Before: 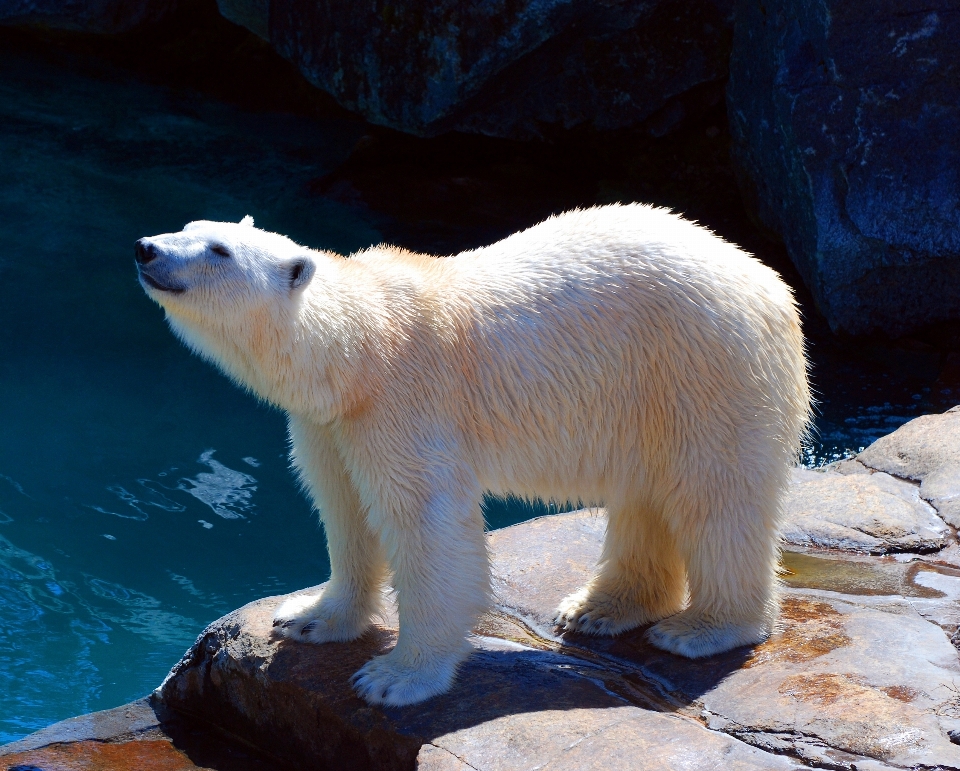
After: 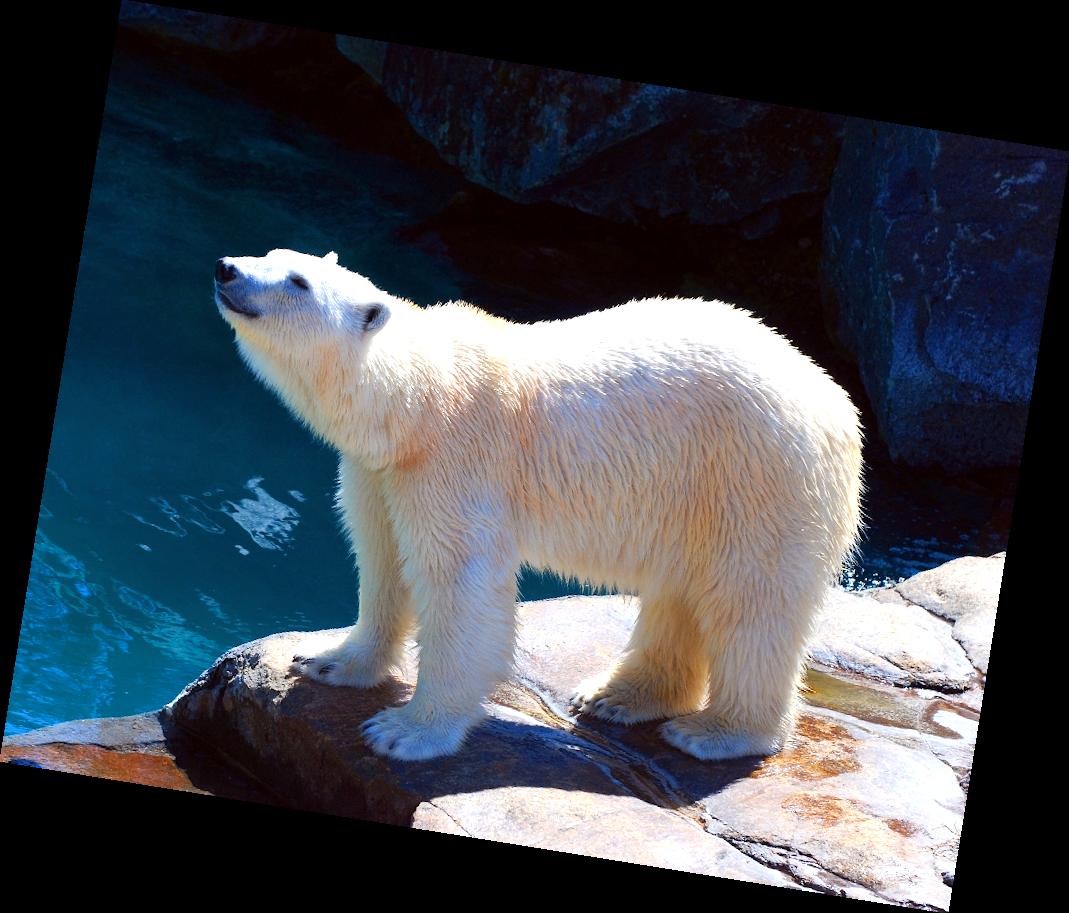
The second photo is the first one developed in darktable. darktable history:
rotate and perspective: rotation 9.12°, automatic cropping off
exposure: exposure 0.6 EV, compensate highlight preservation false
tone curve: curves: ch0 [(0, 0) (0.003, 0.003) (0.011, 0.011) (0.025, 0.024) (0.044, 0.043) (0.069, 0.068) (0.1, 0.098) (0.136, 0.133) (0.177, 0.174) (0.224, 0.22) (0.277, 0.272) (0.335, 0.329) (0.399, 0.391) (0.468, 0.459) (0.543, 0.545) (0.623, 0.625) (0.709, 0.711) (0.801, 0.802) (0.898, 0.898) (1, 1)], preserve colors none
